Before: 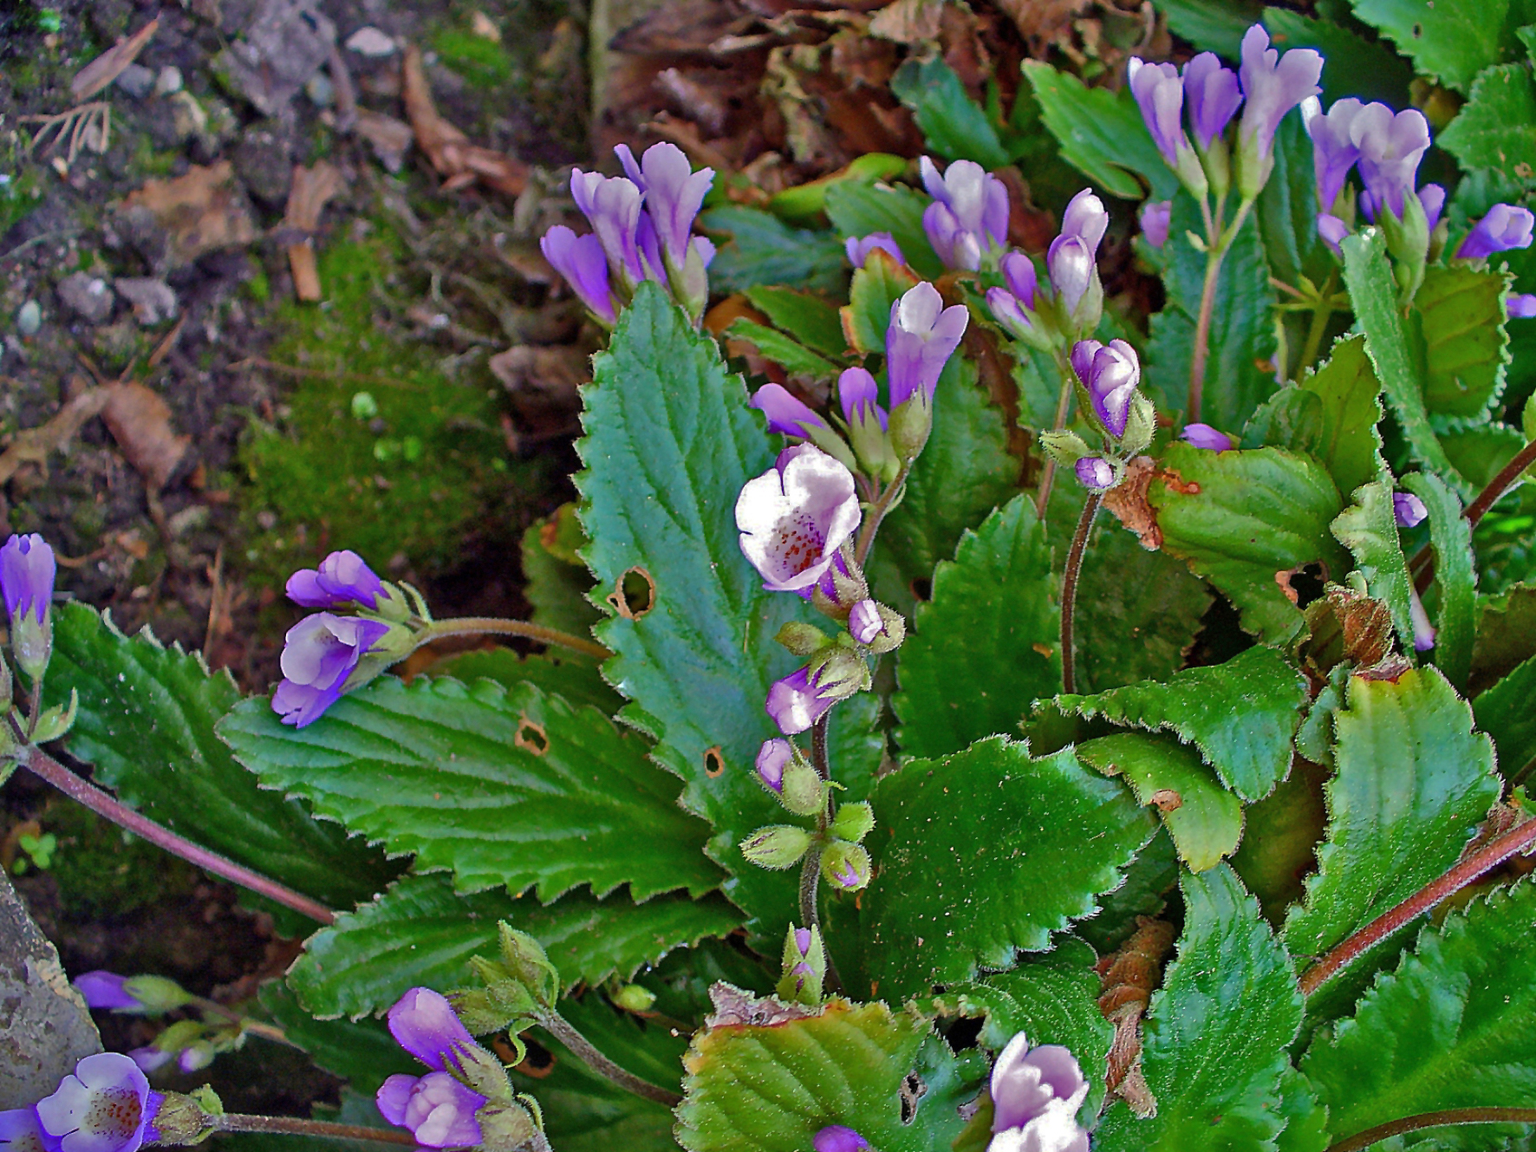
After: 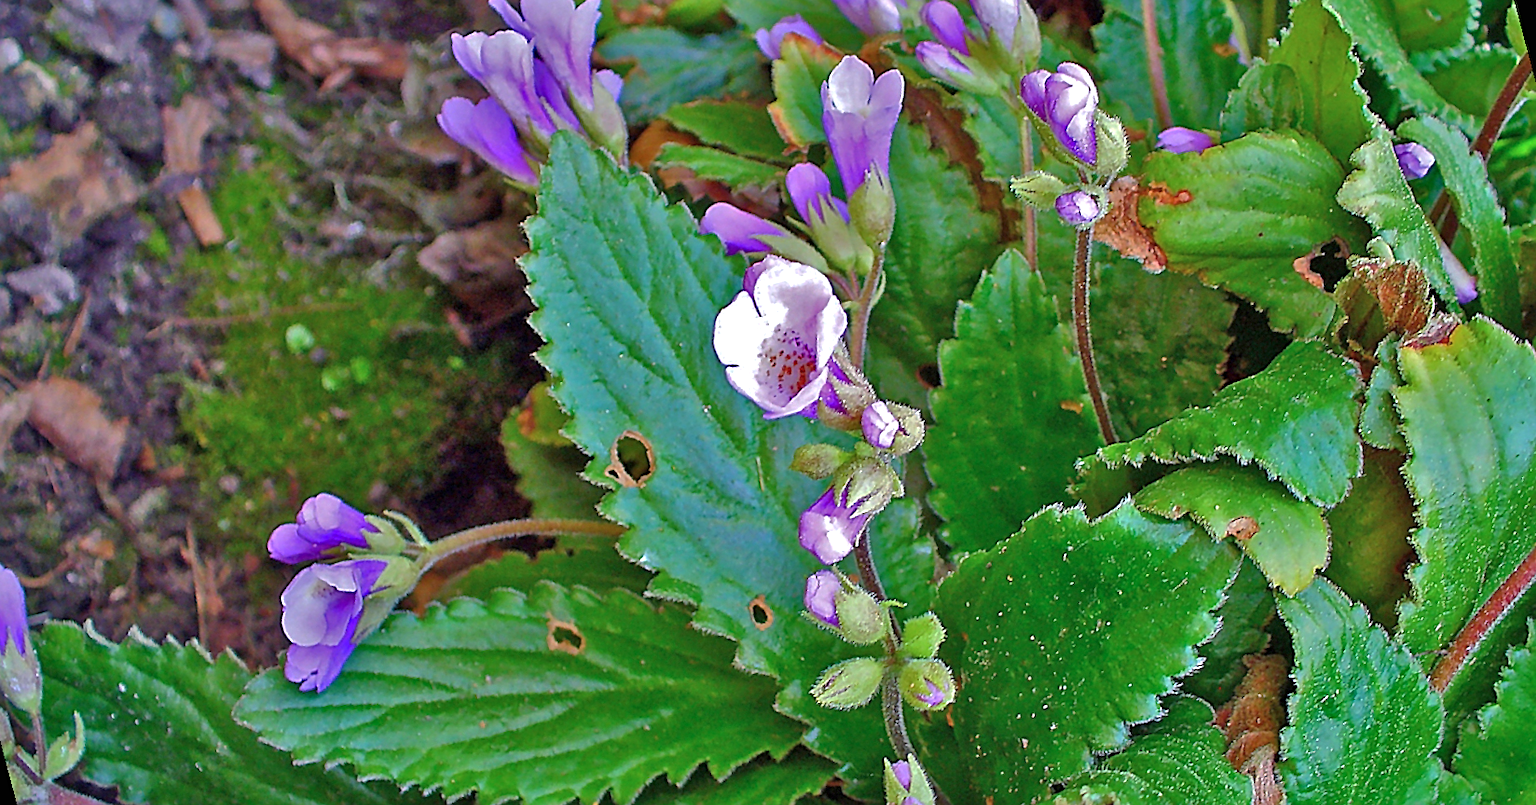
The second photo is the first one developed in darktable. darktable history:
color calibration: illuminant as shot in camera, x 0.358, y 0.373, temperature 4628.91 K
rotate and perspective: rotation -14.8°, crop left 0.1, crop right 0.903, crop top 0.25, crop bottom 0.748
shadows and highlights: shadows -24.28, highlights 49.77, soften with gaussian
tone equalizer: -8 EV 0.25 EV, -7 EV 0.417 EV, -6 EV 0.417 EV, -5 EV 0.25 EV, -3 EV -0.25 EV, -2 EV -0.417 EV, -1 EV -0.417 EV, +0 EV -0.25 EV, edges refinement/feathering 500, mask exposure compensation -1.57 EV, preserve details guided filter
exposure: black level correction 0, exposure 0.7 EV, compensate highlight preservation false
sharpen: on, module defaults
